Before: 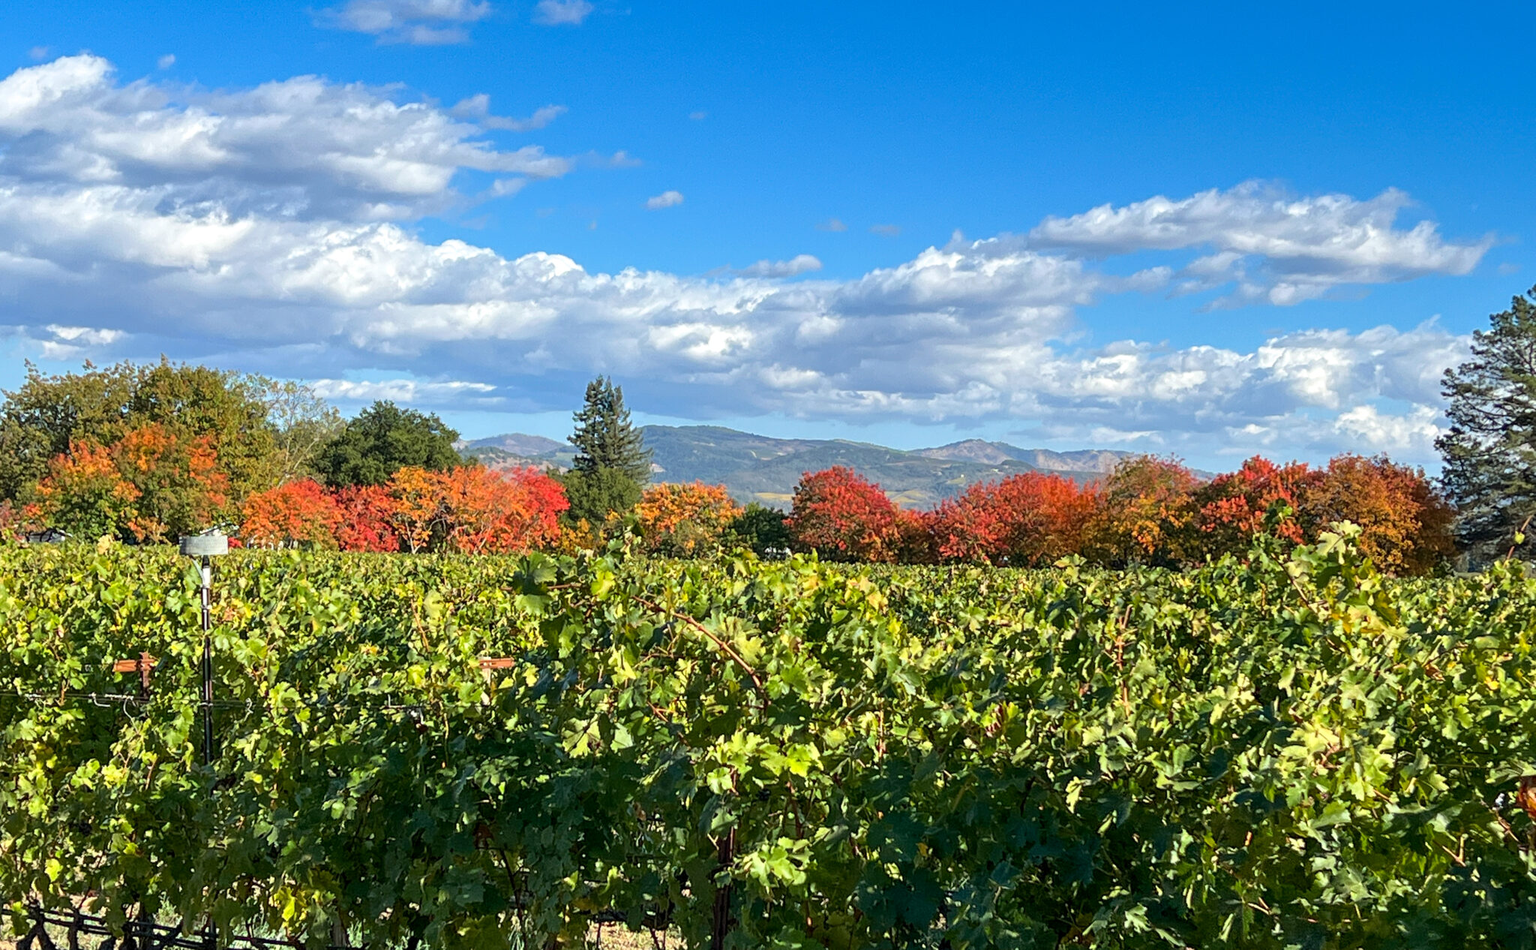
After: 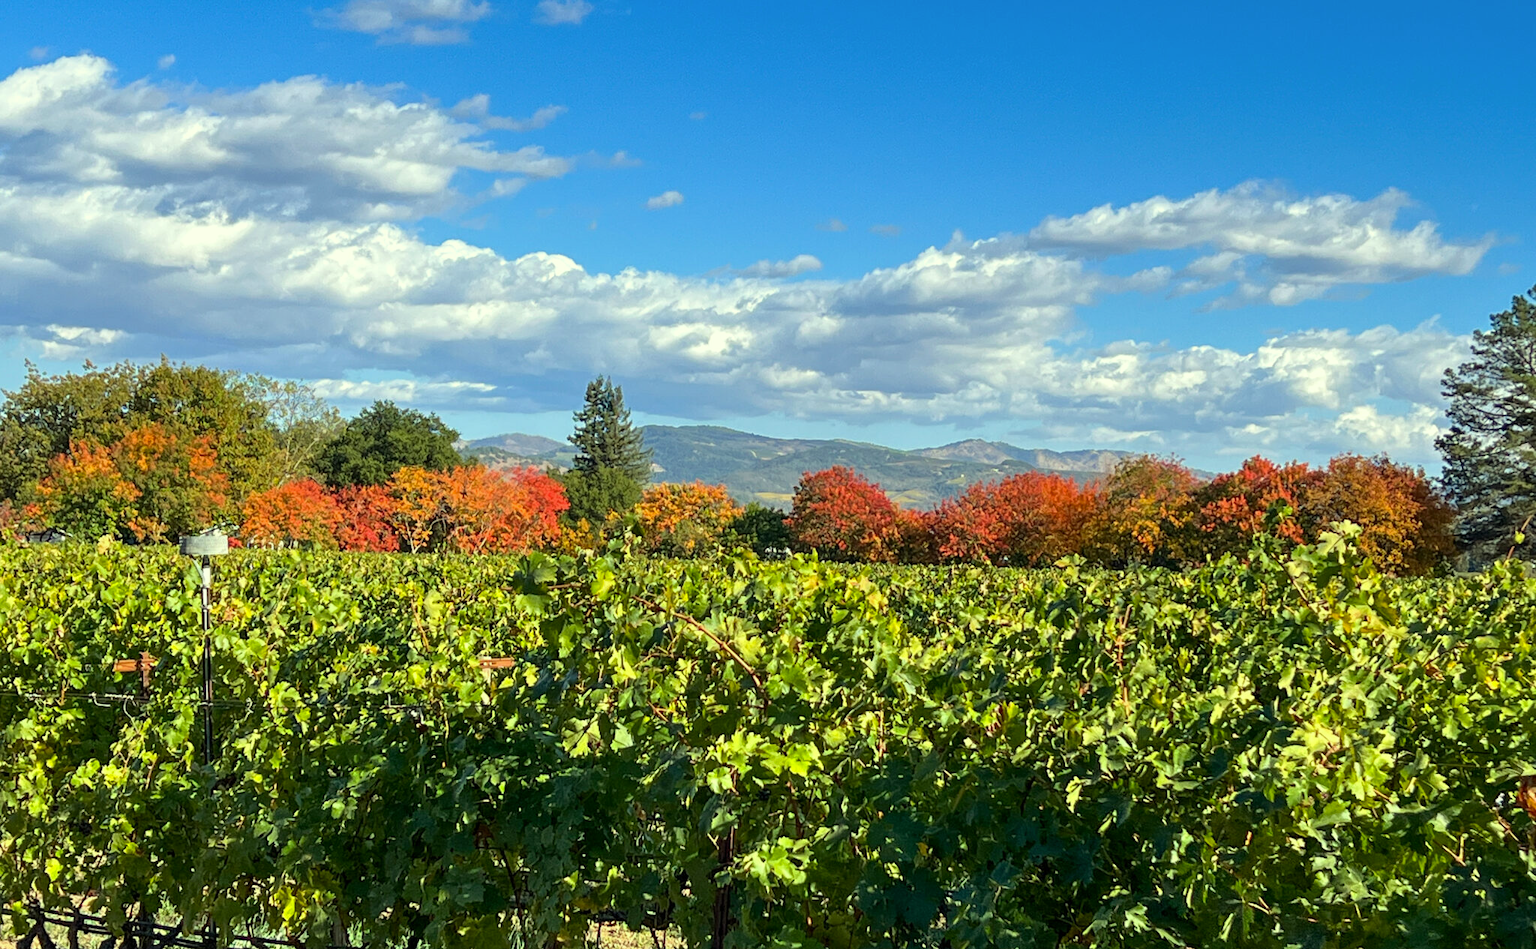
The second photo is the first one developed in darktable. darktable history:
color correction: highlights a* -5.88, highlights b* 11.03
